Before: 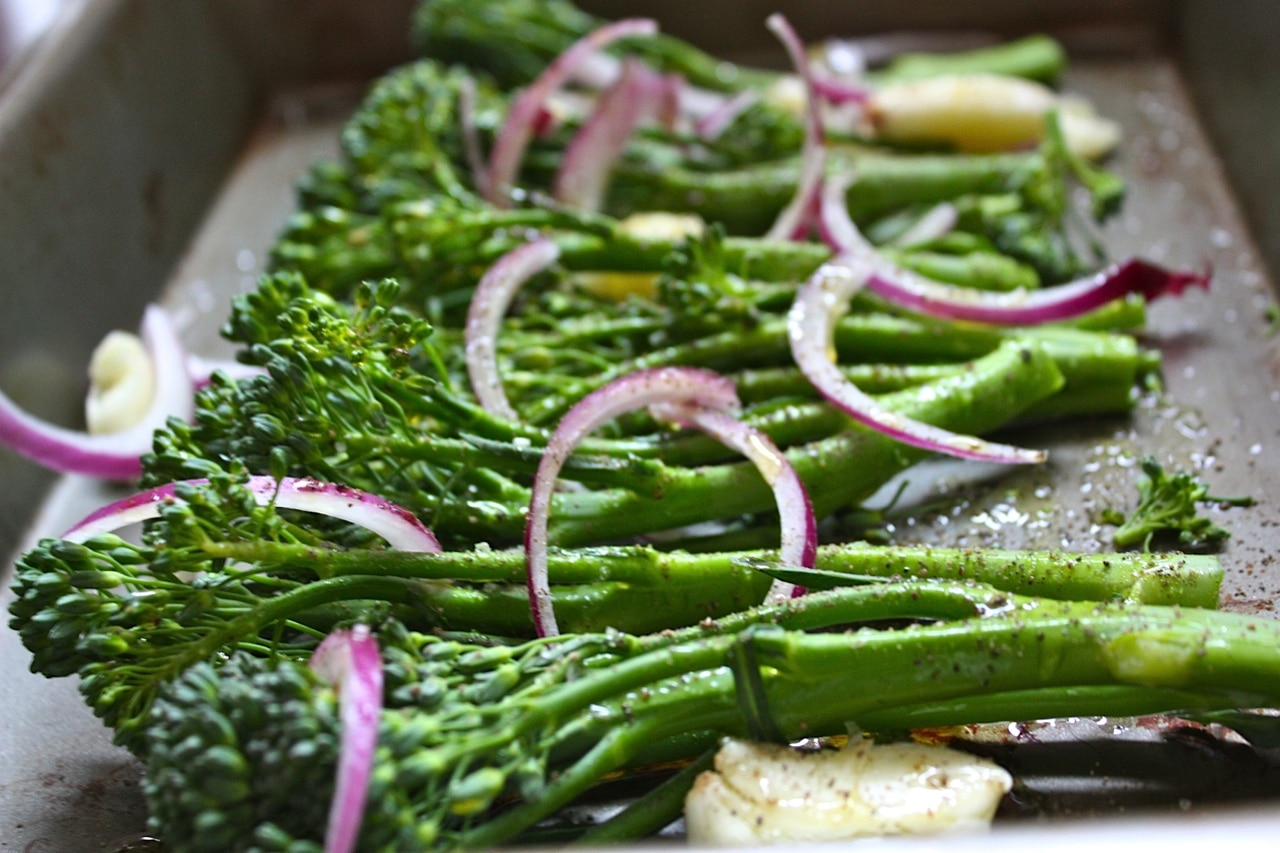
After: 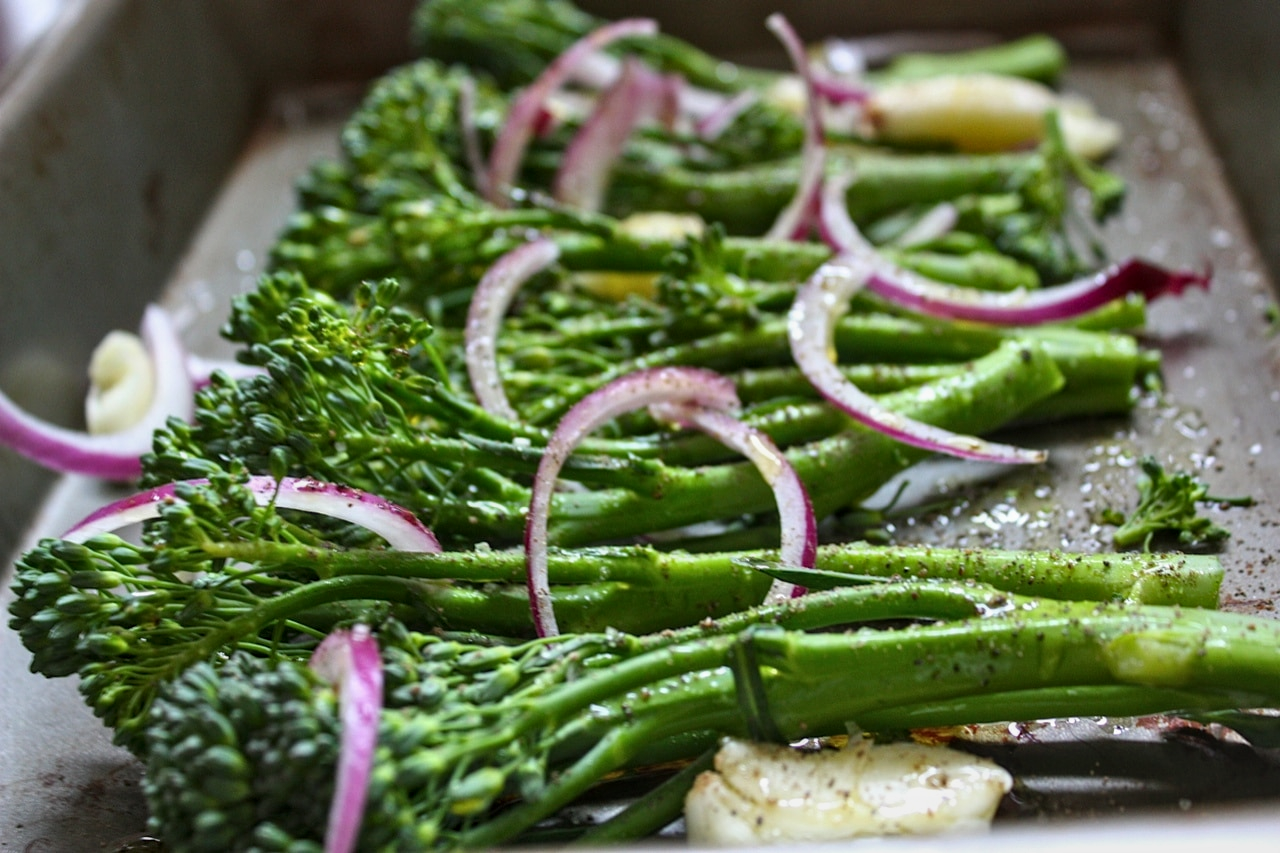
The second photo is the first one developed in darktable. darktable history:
local contrast: on, module defaults
exposure: exposure -0.157 EV, compensate highlight preservation false
